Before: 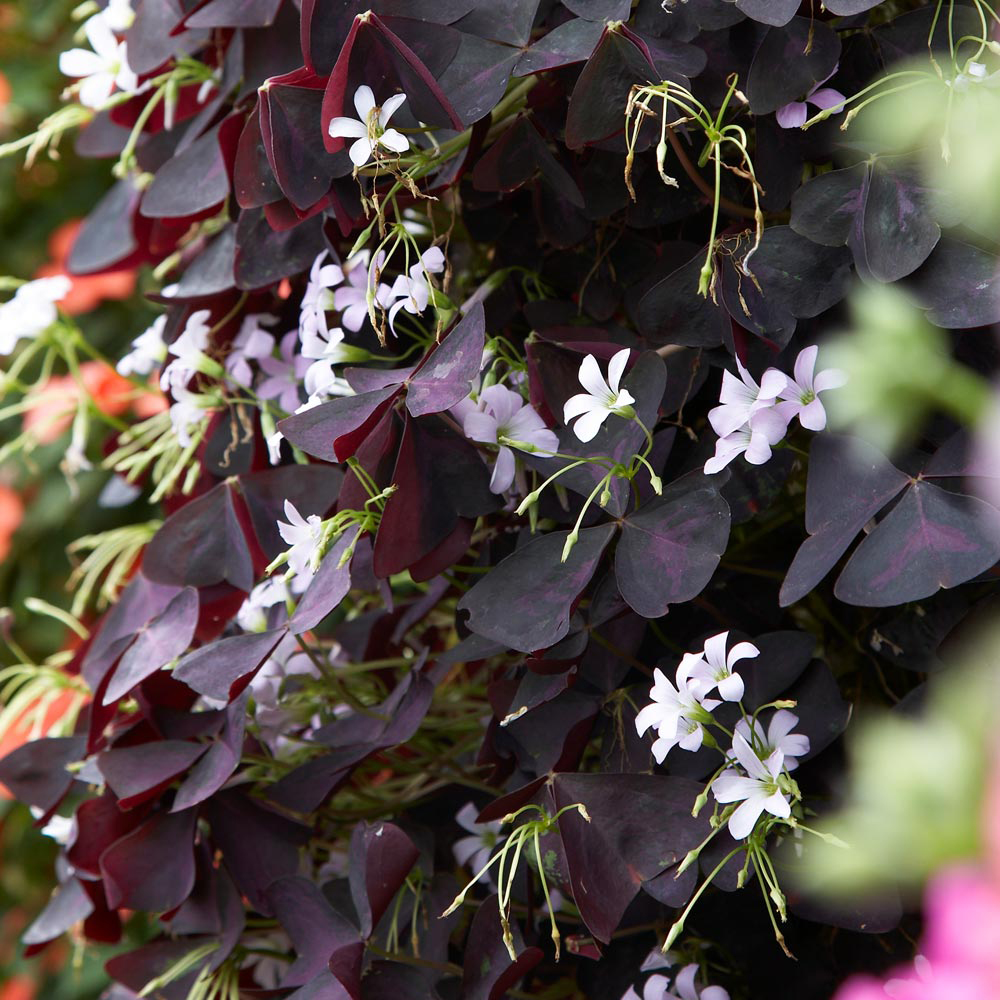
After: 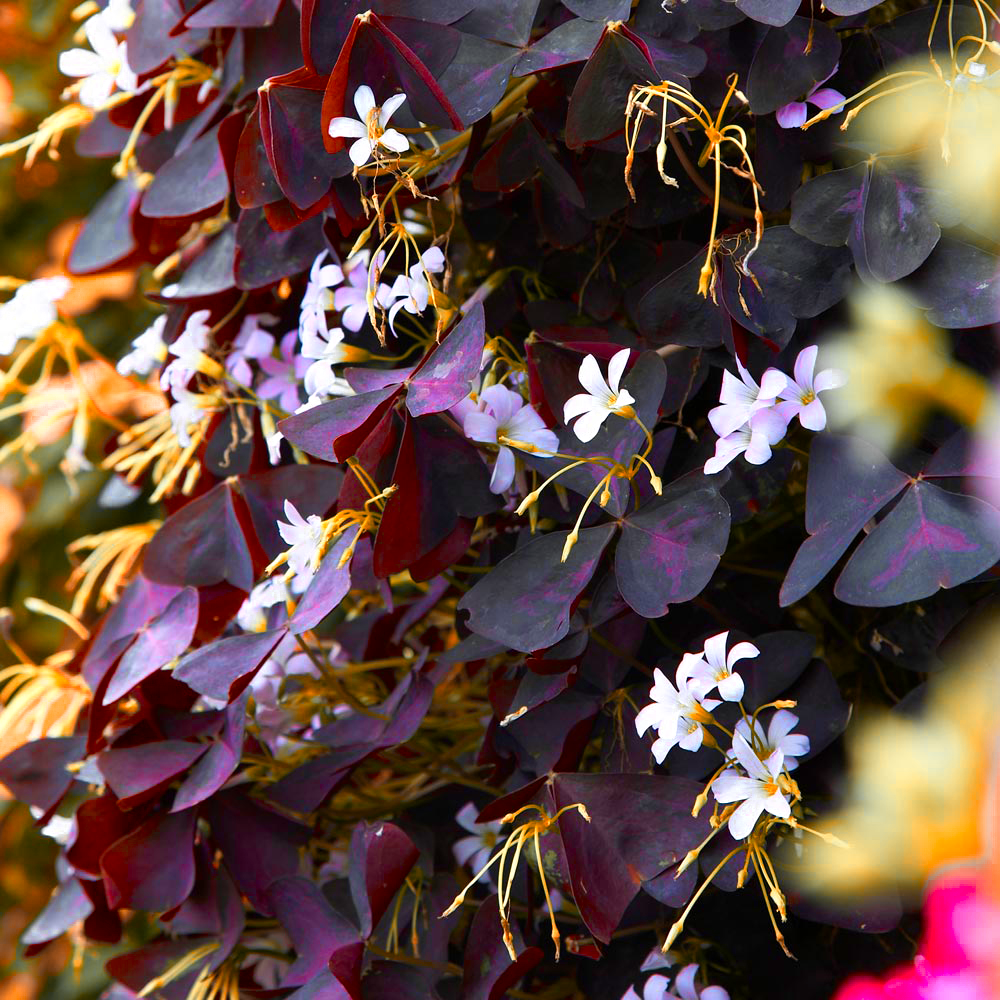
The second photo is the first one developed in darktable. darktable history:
color balance rgb: linear chroma grading › global chroma 15%, perceptual saturation grading › global saturation 30%
color zones: curves: ch0 [(0.009, 0.528) (0.136, 0.6) (0.255, 0.586) (0.39, 0.528) (0.522, 0.584) (0.686, 0.736) (0.849, 0.561)]; ch1 [(0.045, 0.781) (0.14, 0.416) (0.257, 0.695) (0.442, 0.032) (0.738, 0.338) (0.818, 0.632) (0.891, 0.741) (1, 0.704)]; ch2 [(0, 0.667) (0.141, 0.52) (0.26, 0.37) (0.474, 0.432) (0.743, 0.286)]
